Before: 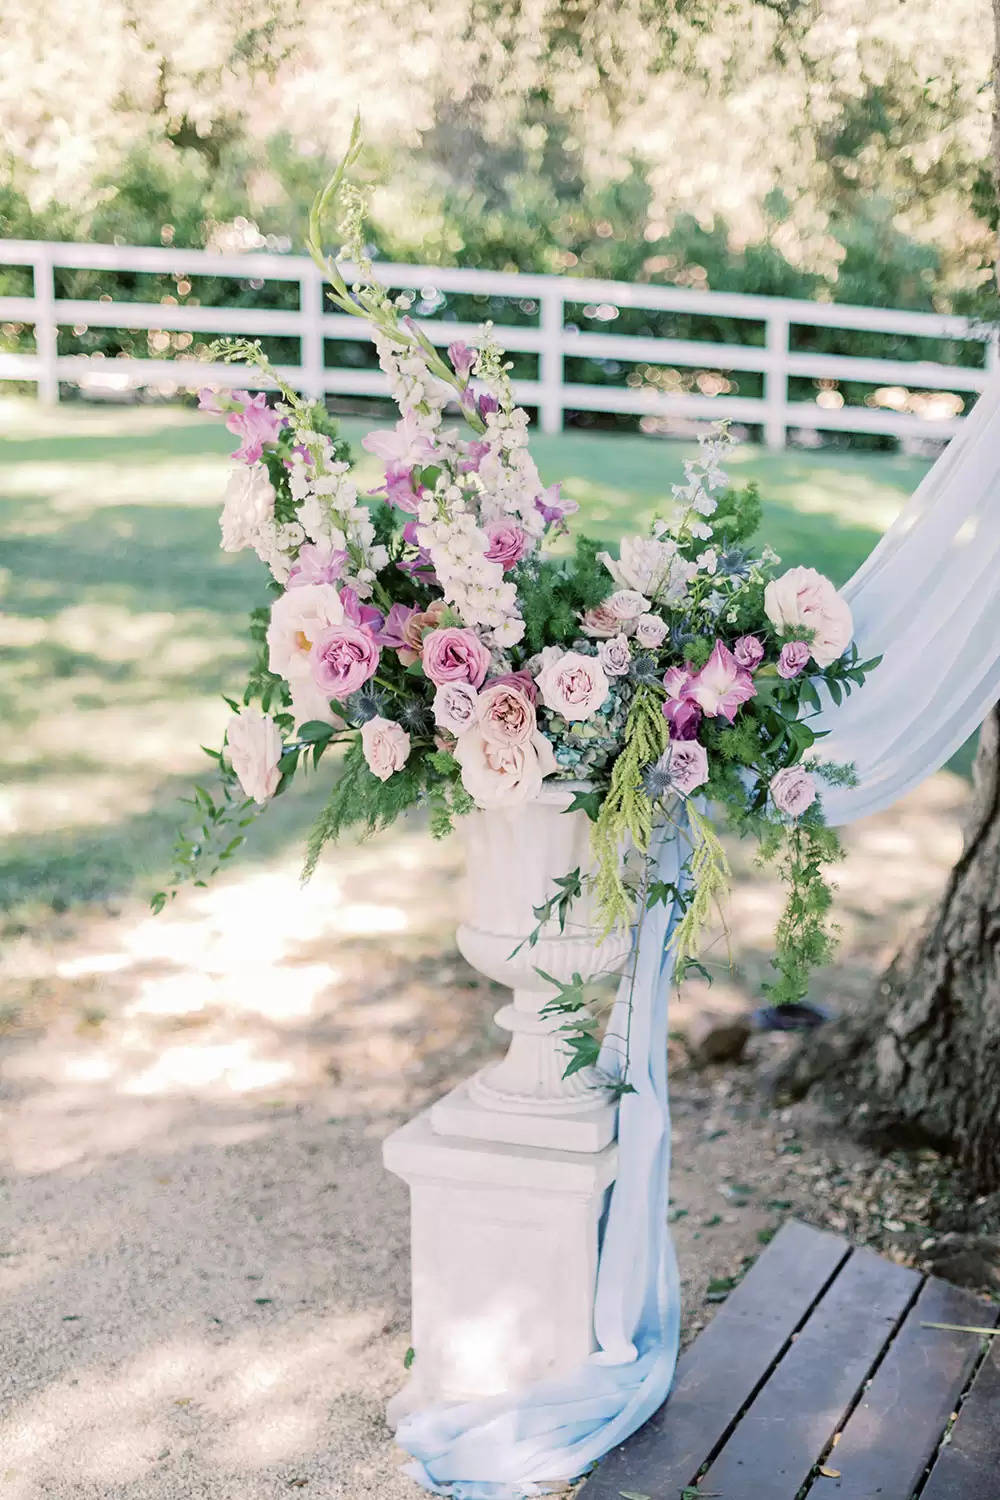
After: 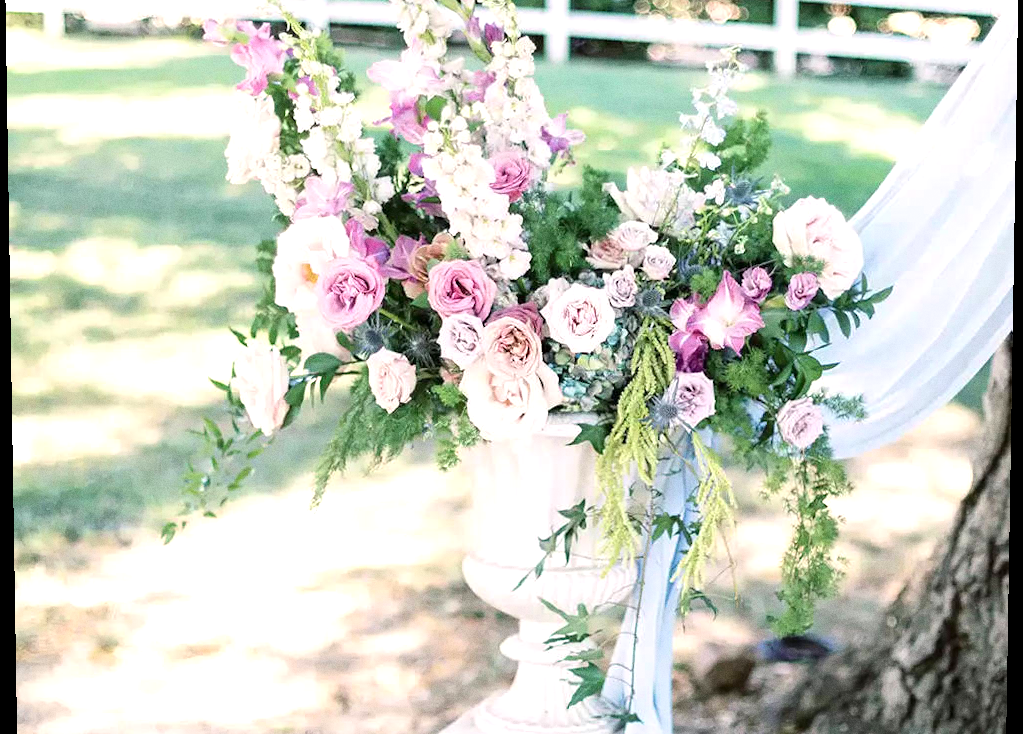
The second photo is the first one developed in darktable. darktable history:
exposure: exposure 0.648 EV, compensate highlight preservation false
crop and rotate: top 26.056%, bottom 25.543%
grain: coarseness 0.09 ISO
rotate and perspective: lens shift (vertical) 0.048, lens shift (horizontal) -0.024, automatic cropping off
